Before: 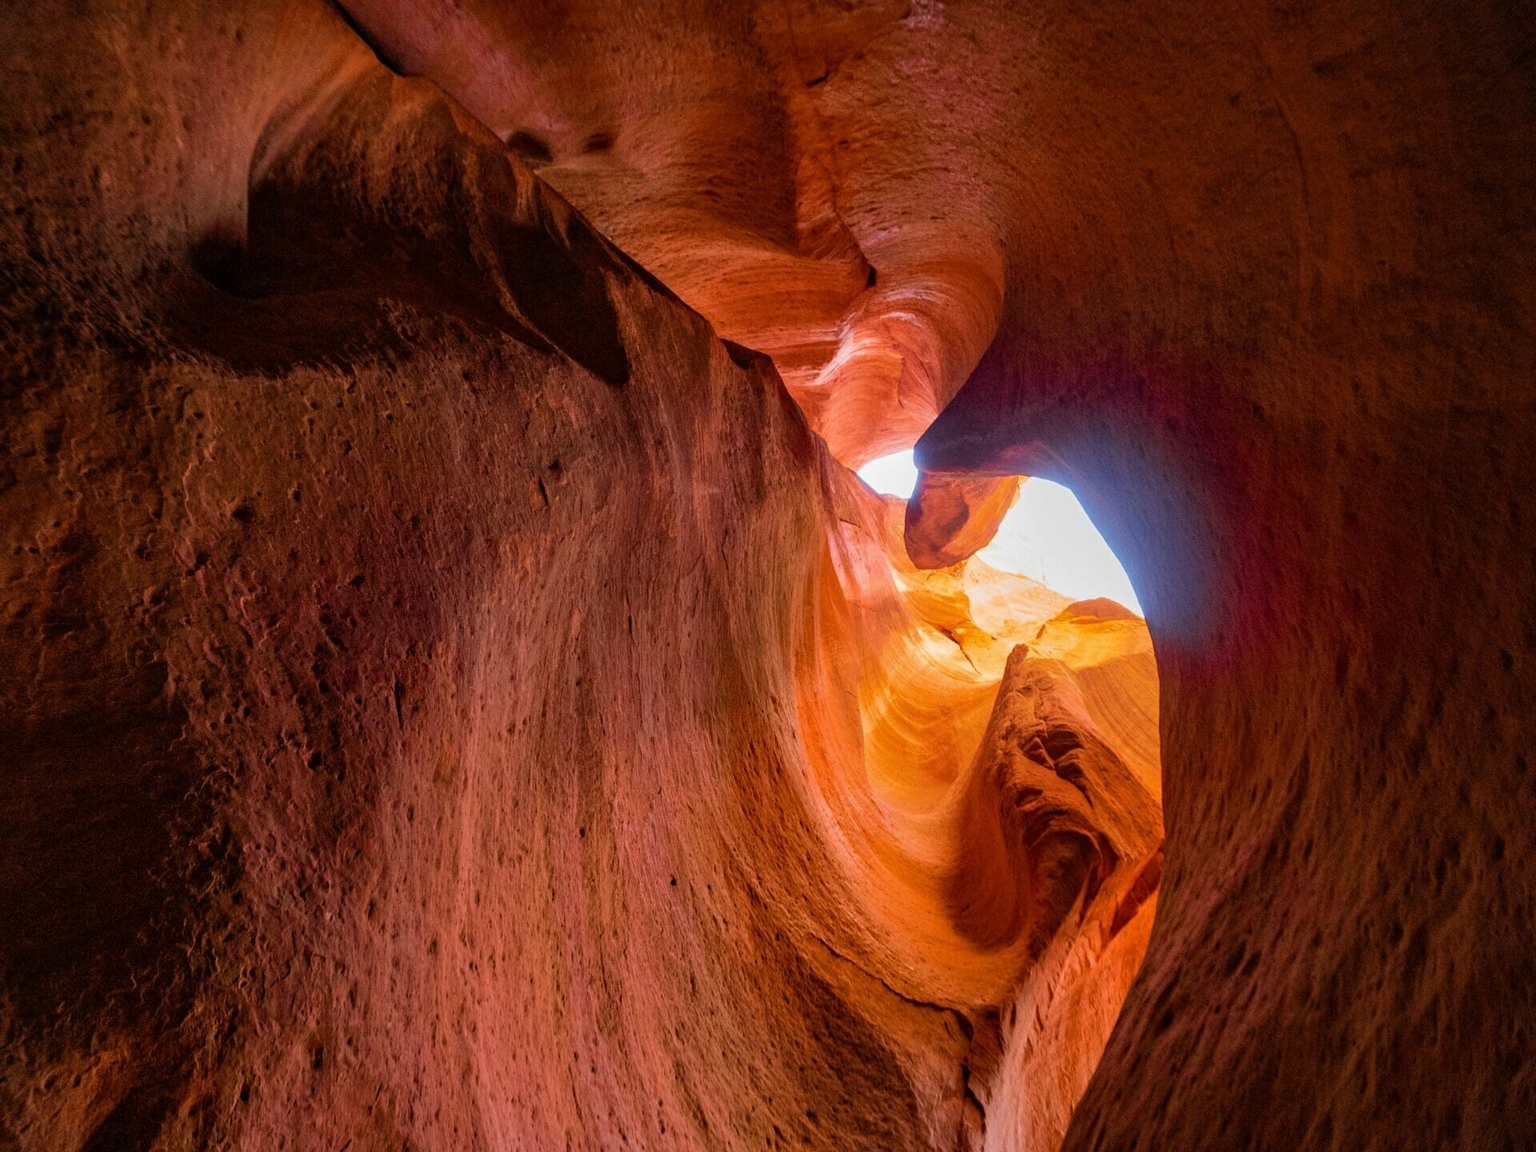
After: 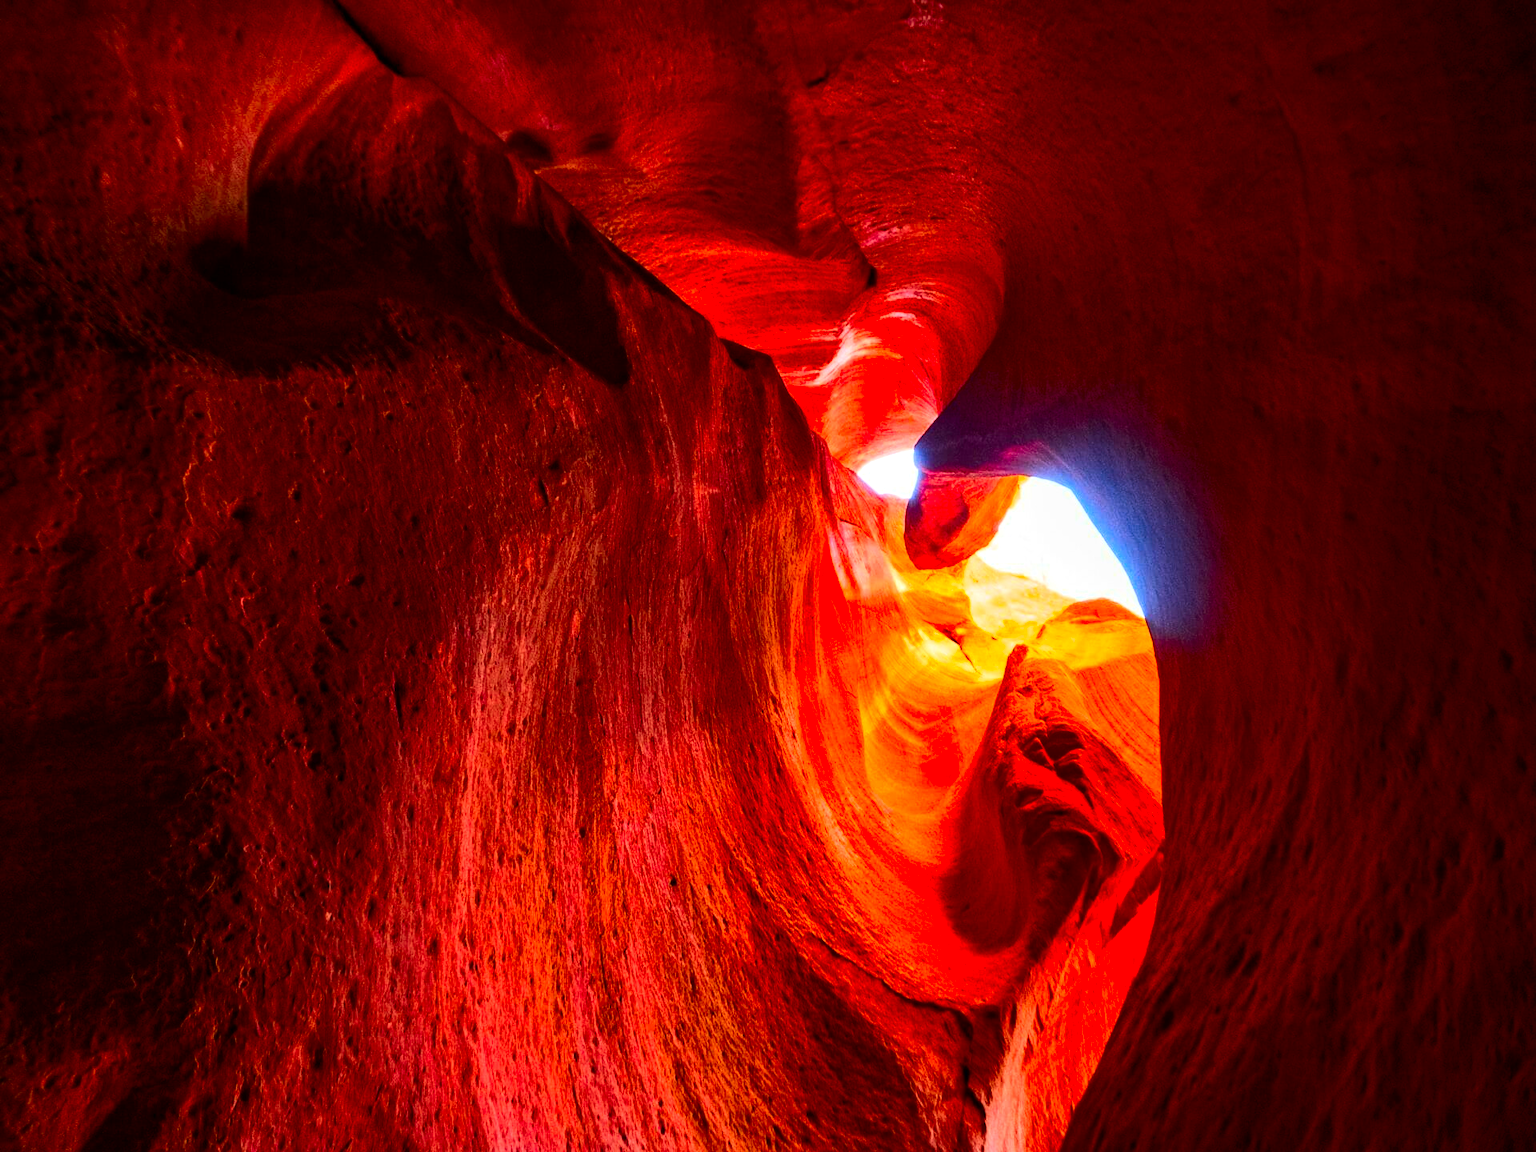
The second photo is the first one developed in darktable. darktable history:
tone equalizer: -8 EV -0.417 EV, -7 EV -0.389 EV, -6 EV -0.333 EV, -5 EV -0.222 EV, -3 EV 0.222 EV, -2 EV 0.333 EV, -1 EV 0.389 EV, +0 EV 0.417 EV, edges refinement/feathering 500, mask exposure compensation -1.57 EV, preserve details no
contrast brightness saturation: contrast 0.26, brightness 0.02, saturation 0.87
